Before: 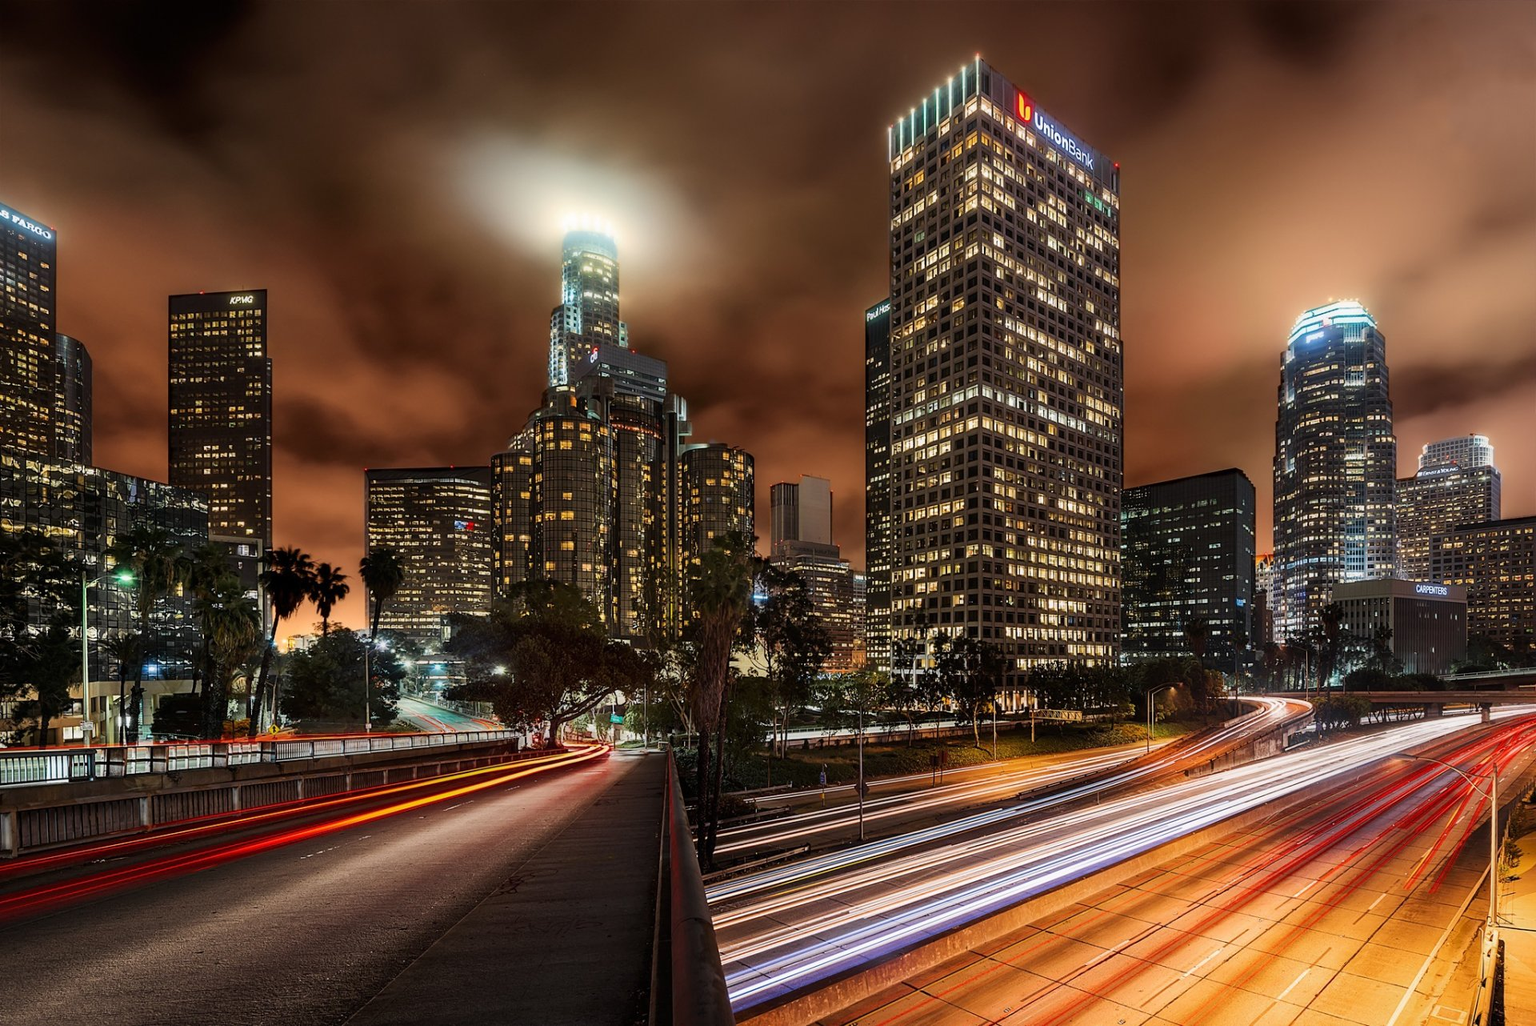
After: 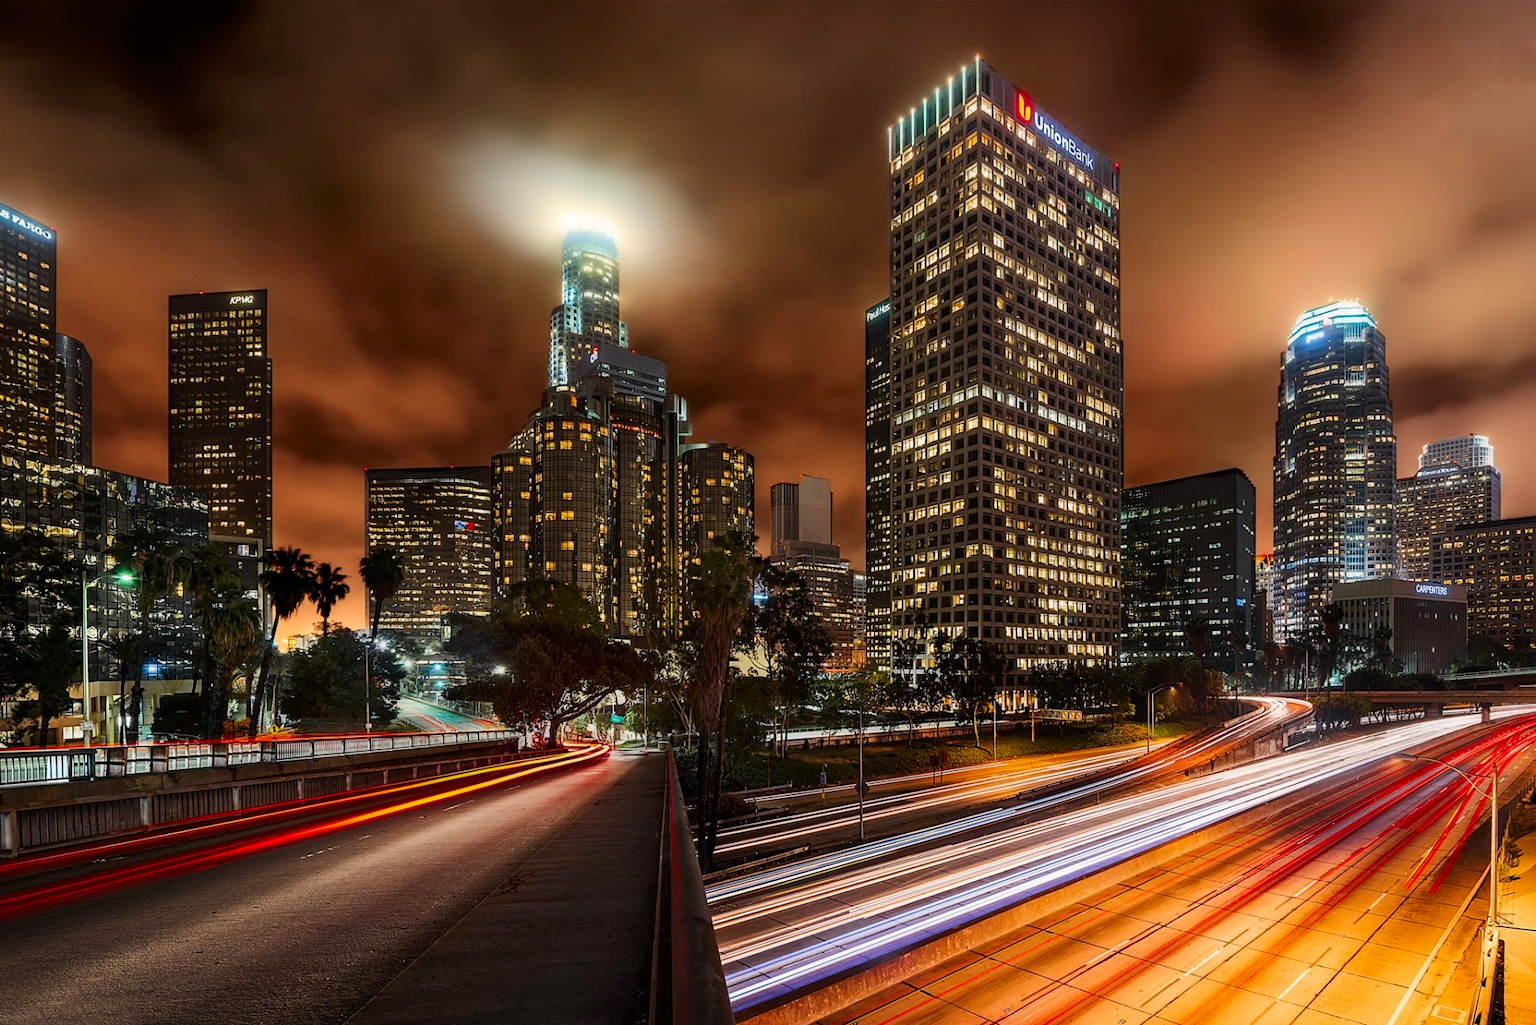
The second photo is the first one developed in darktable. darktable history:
contrast brightness saturation: contrast 0.084, saturation 0.203
